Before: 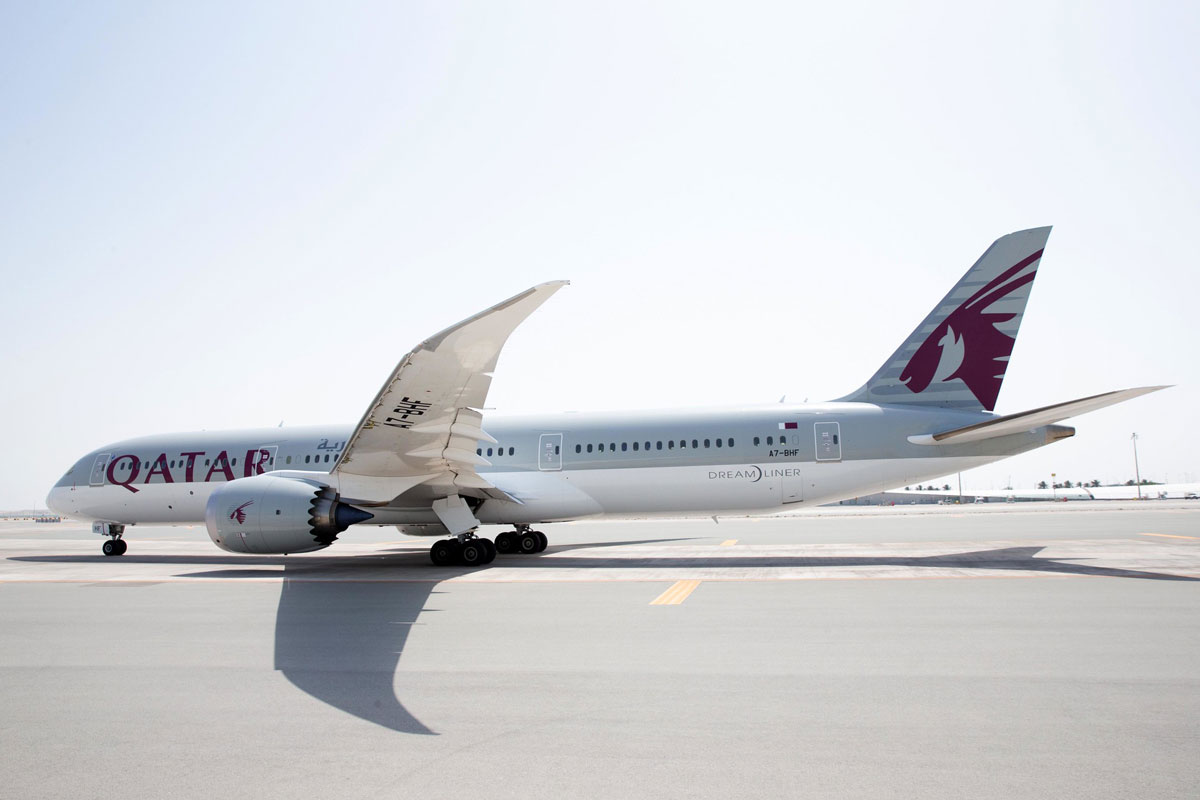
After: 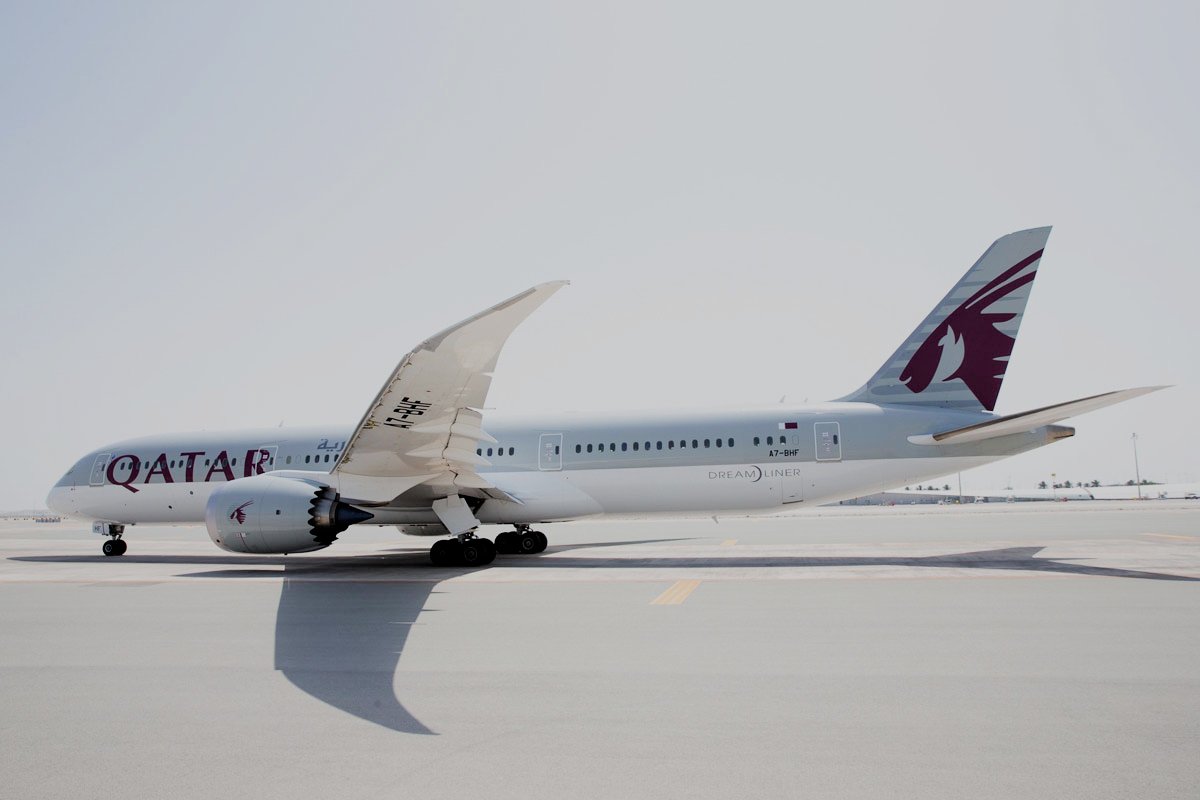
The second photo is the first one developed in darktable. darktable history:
filmic rgb: black relative exposure -6.92 EV, white relative exposure 5.69 EV, hardness 2.84
